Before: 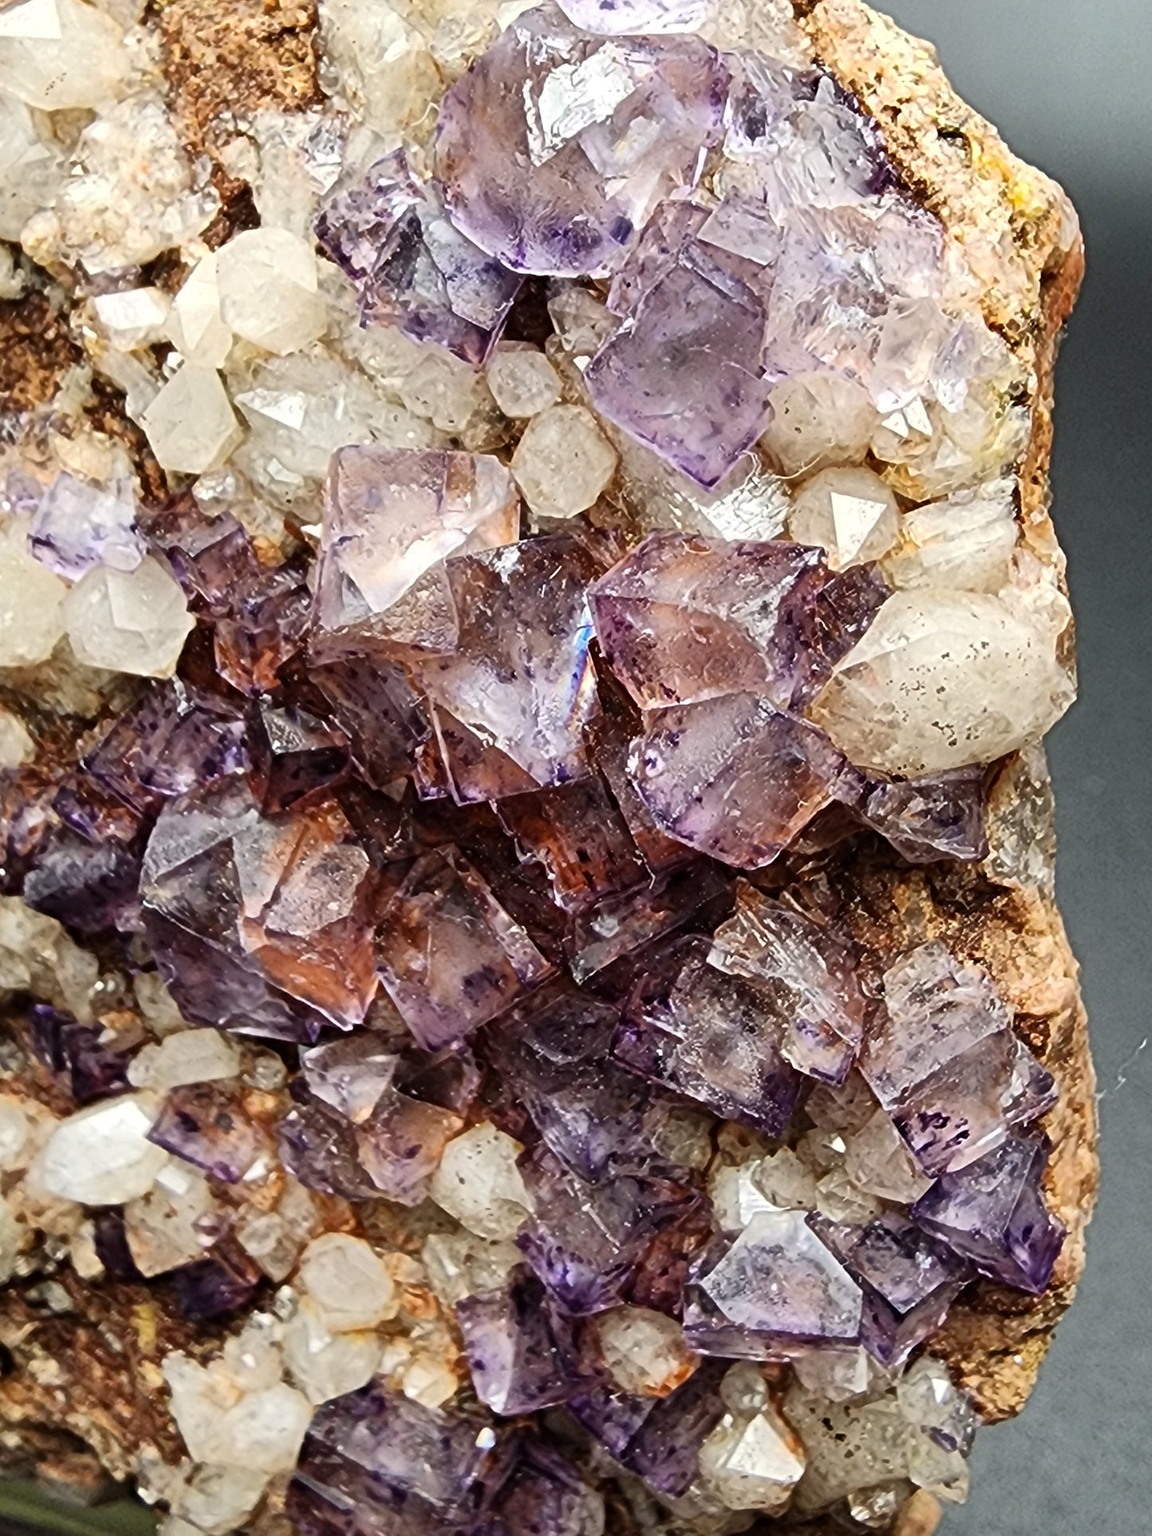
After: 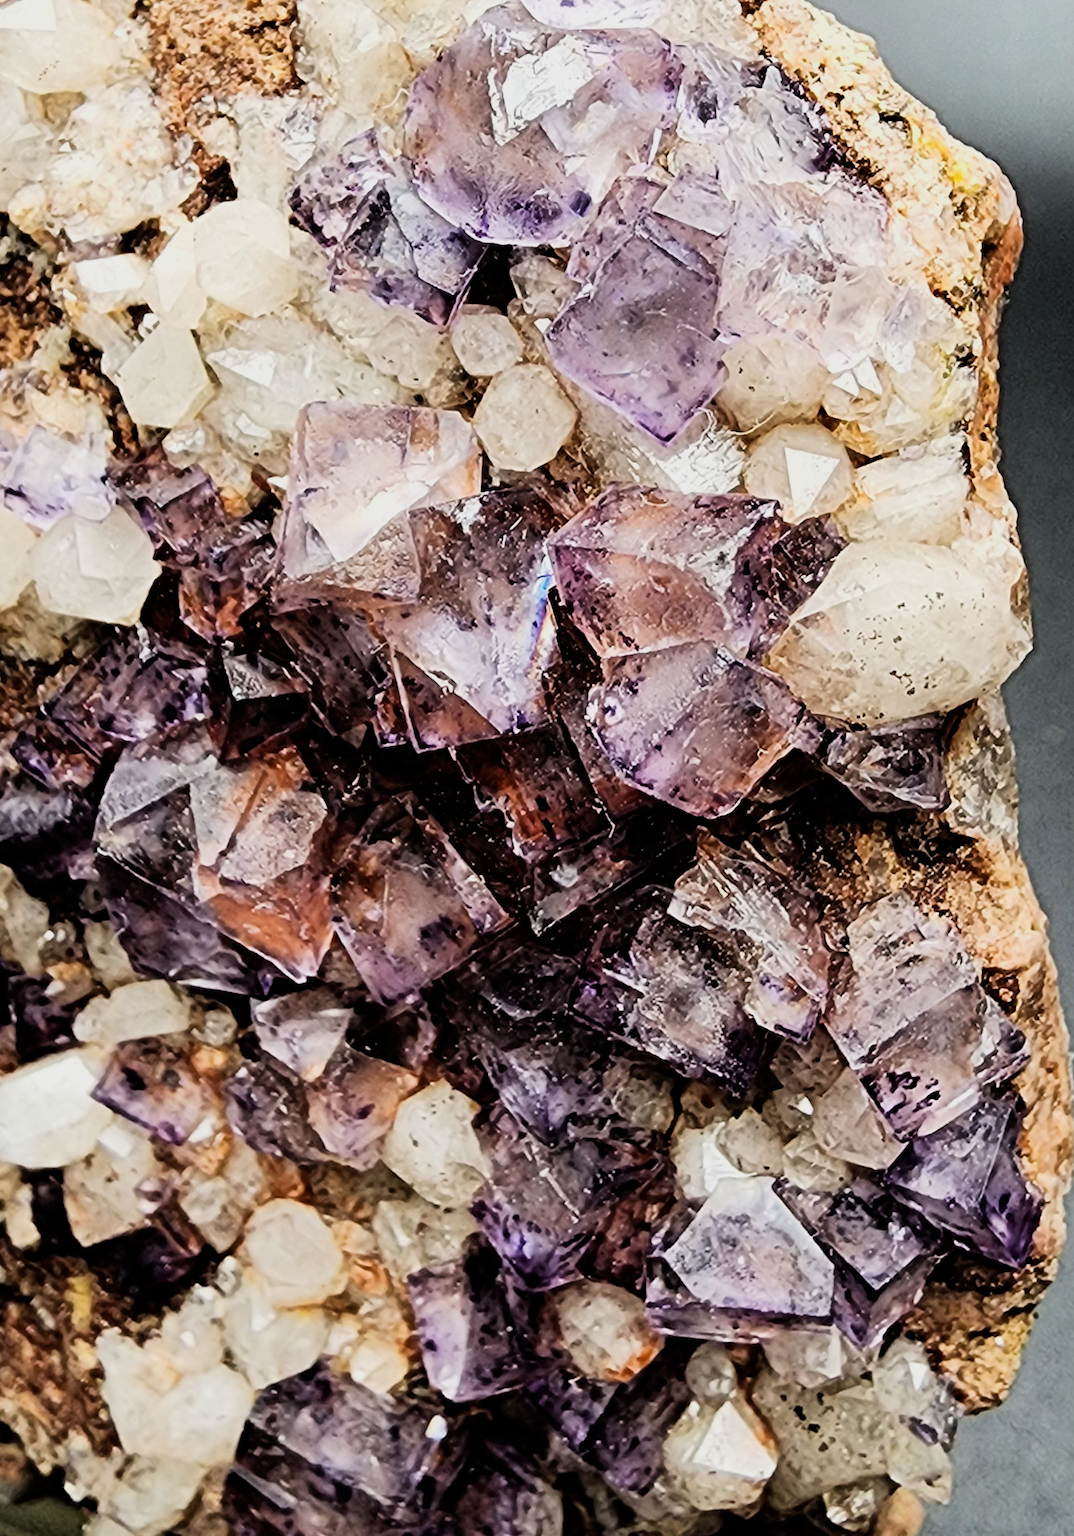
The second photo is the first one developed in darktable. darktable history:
filmic rgb: black relative exposure -5 EV, hardness 2.88, contrast 1.3, highlights saturation mix -30%
rotate and perspective: rotation 0.215°, lens shift (vertical) -0.139, crop left 0.069, crop right 0.939, crop top 0.002, crop bottom 0.996
exposure: exposure 0.2 EV, compensate highlight preservation false
